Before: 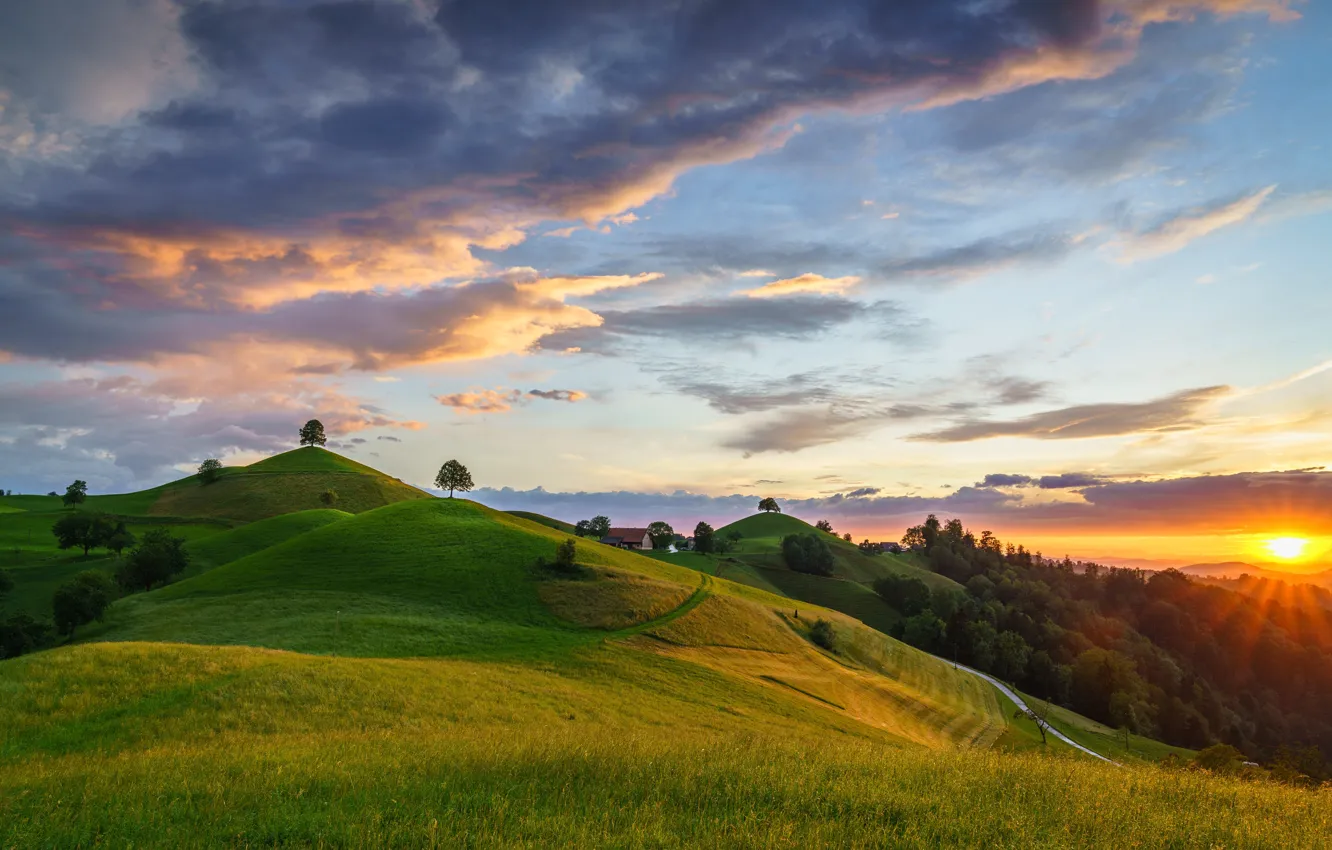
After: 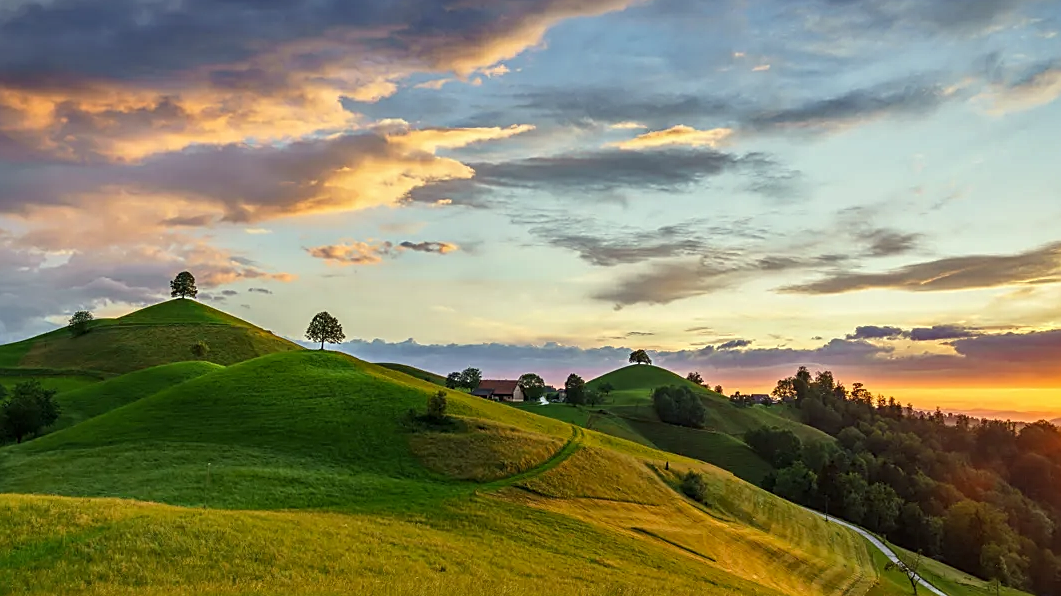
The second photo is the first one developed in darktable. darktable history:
sharpen: on, module defaults
crop: left 9.687%, top 17.413%, right 10.655%, bottom 12.376%
local contrast: highlights 104%, shadows 100%, detail 119%, midtone range 0.2
color correction: highlights a* -4.24, highlights b* 6.61
shadows and highlights: soften with gaussian
